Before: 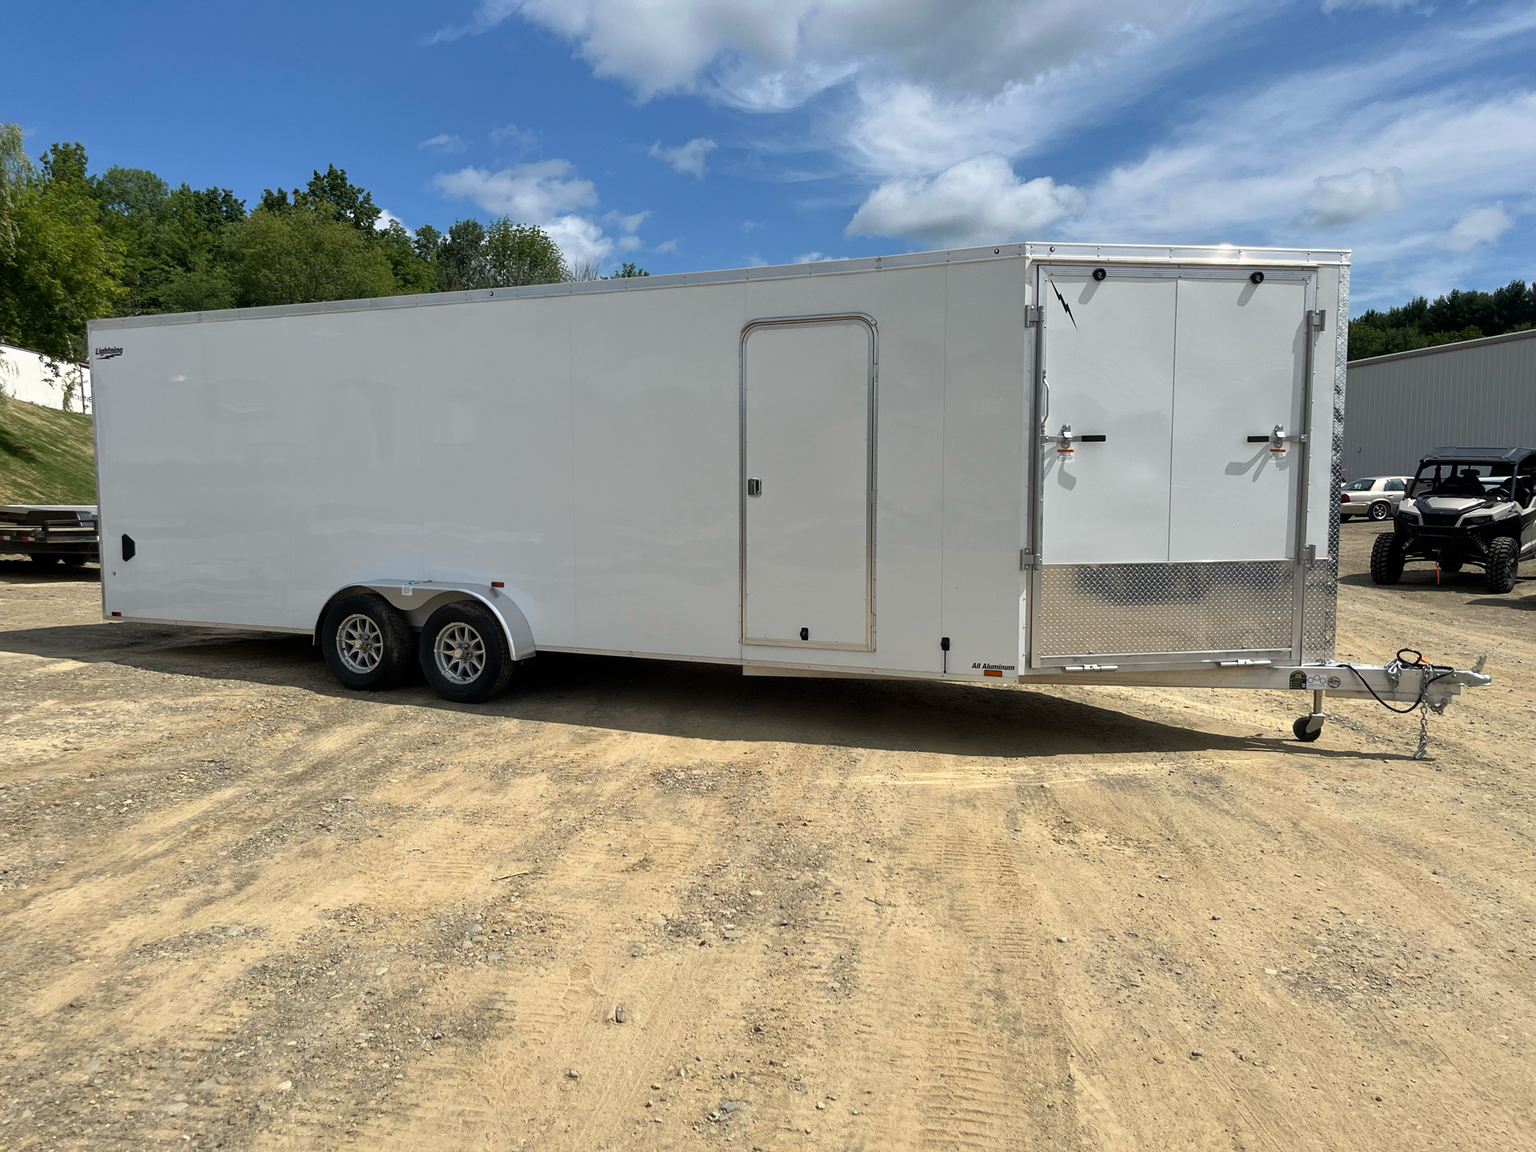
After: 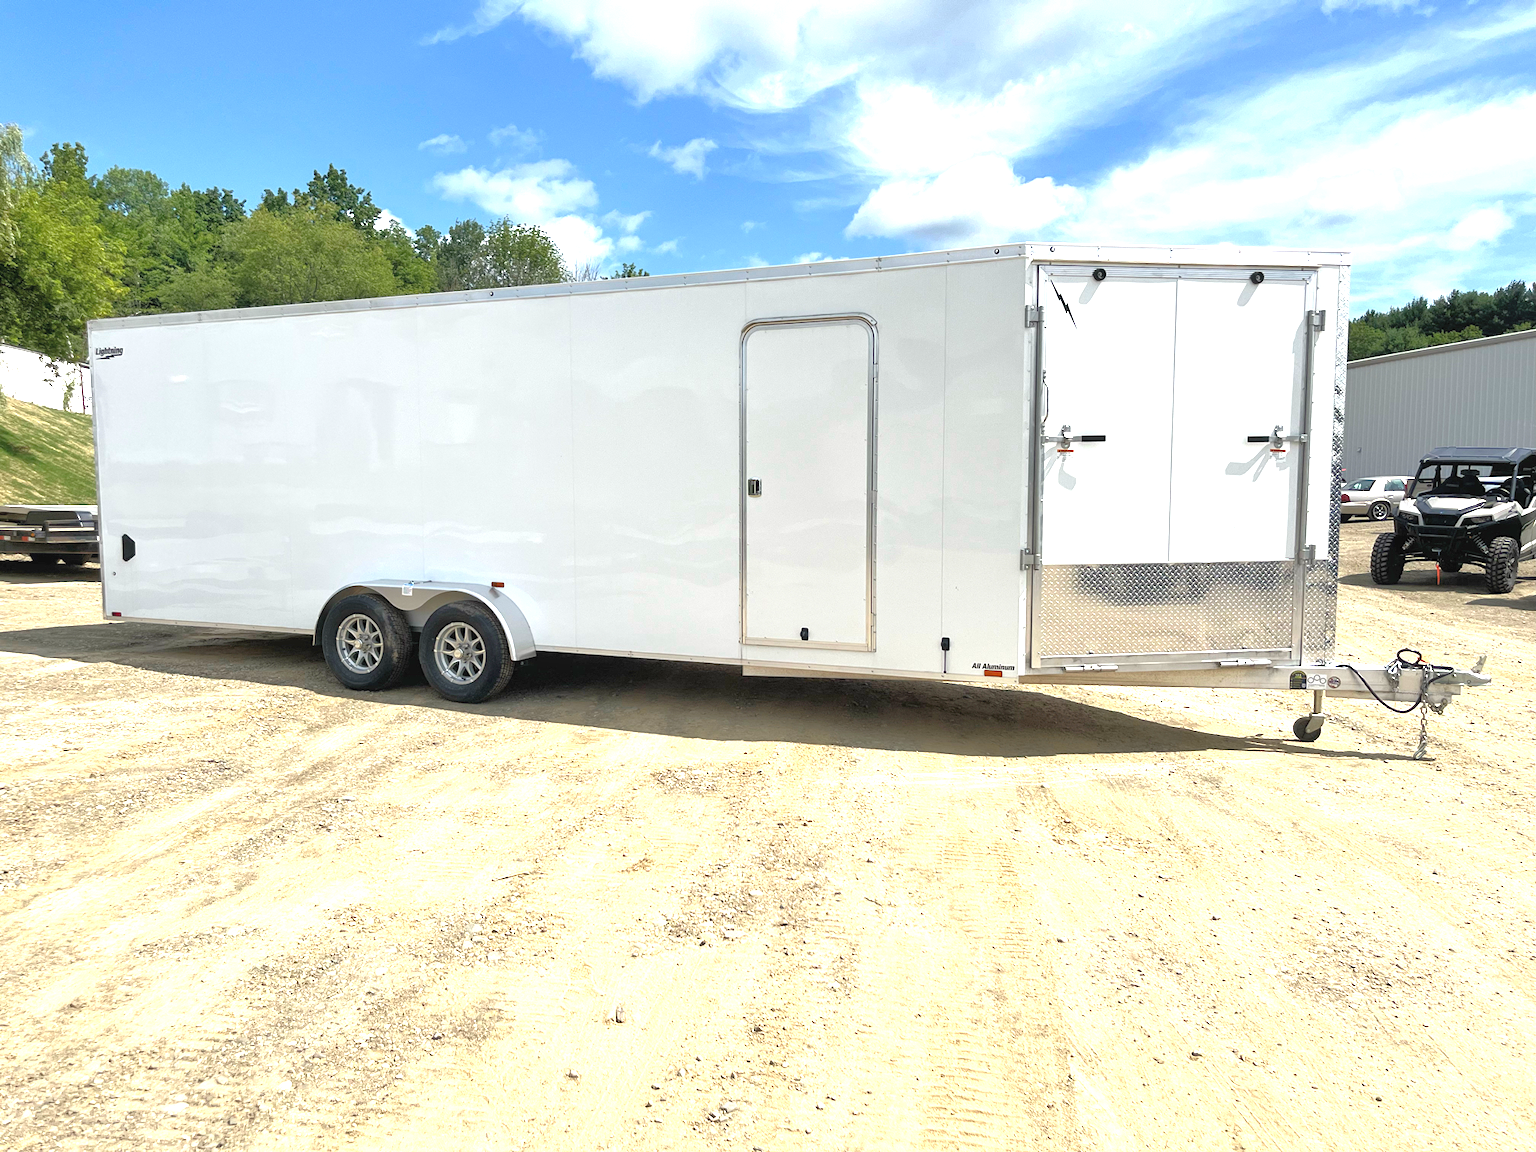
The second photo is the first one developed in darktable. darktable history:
tone equalizer: -7 EV 0.161 EV, -6 EV 0.563 EV, -5 EV 1.17 EV, -4 EV 1.3 EV, -3 EV 1.17 EV, -2 EV 0.6 EV, -1 EV 0.151 EV
exposure: black level correction -0.002, exposure 1.332 EV, compensate highlight preservation false
local contrast: highlights 103%, shadows 99%, detail 119%, midtone range 0.2
